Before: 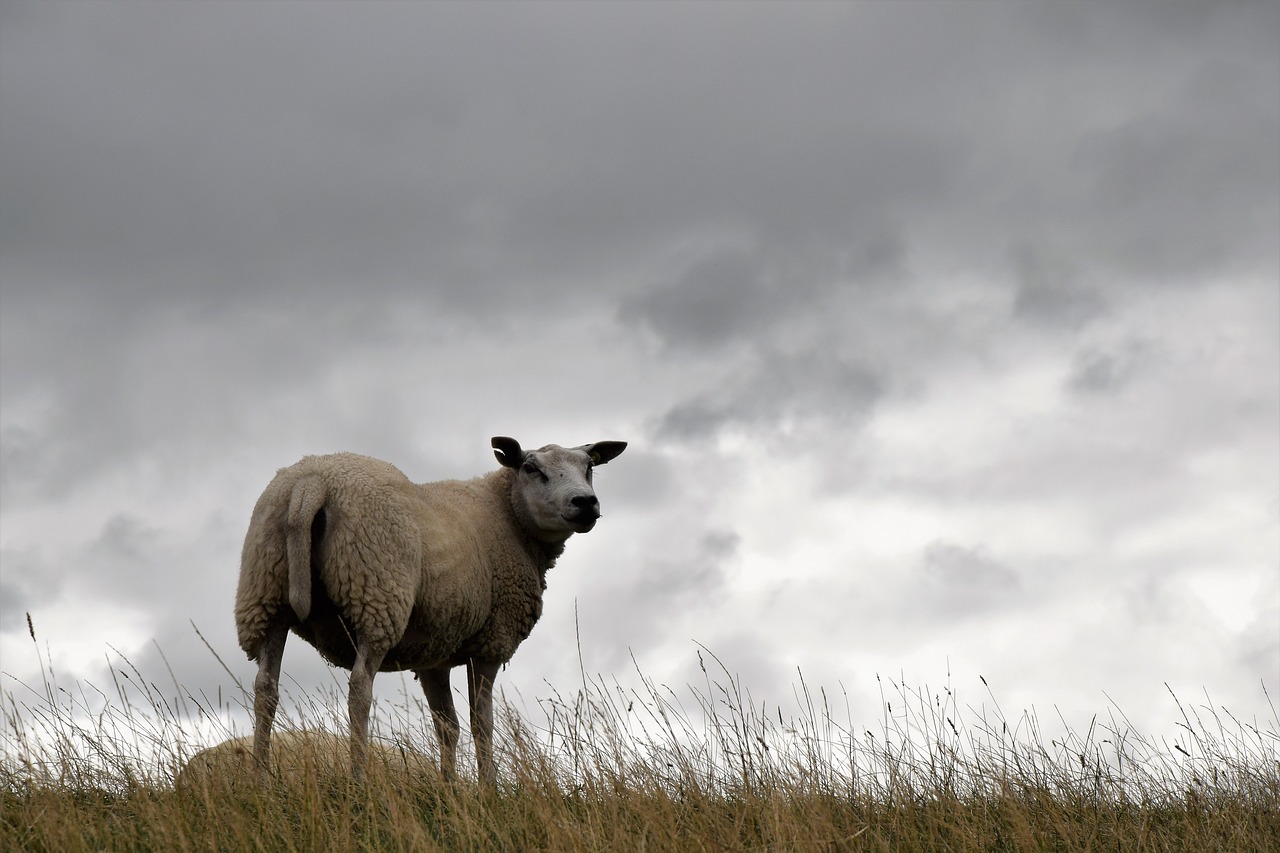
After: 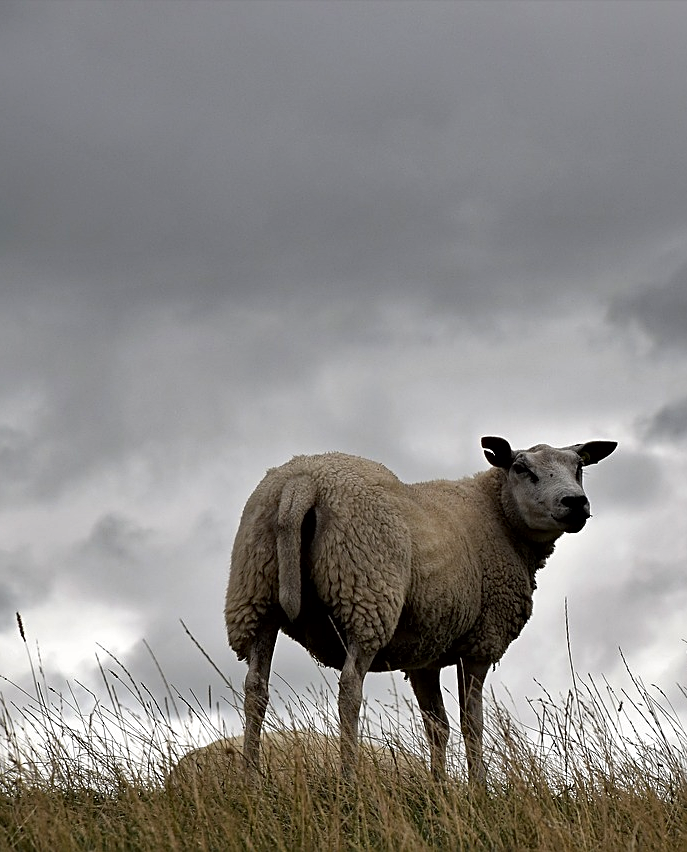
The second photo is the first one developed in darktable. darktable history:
crop: left 0.824%, right 45.46%, bottom 0.091%
local contrast: mode bilateral grid, contrast 25, coarseness 51, detail 122%, midtone range 0.2
sharpen: amount 0.559
haze removal: adaptive false
shadows and highlights: shadows 20.87, highlights -35.37, highlights color adjustment 56.15%, soften with gaussian
color zones: curves: ch1 [(0, 0.469) (0.01, 0.469) (0.12, 0.446) (0.248, 0.469) (0.5, 0.5) (0.748, 0.5) (0.99, 0.469) (1, 0.469)]
